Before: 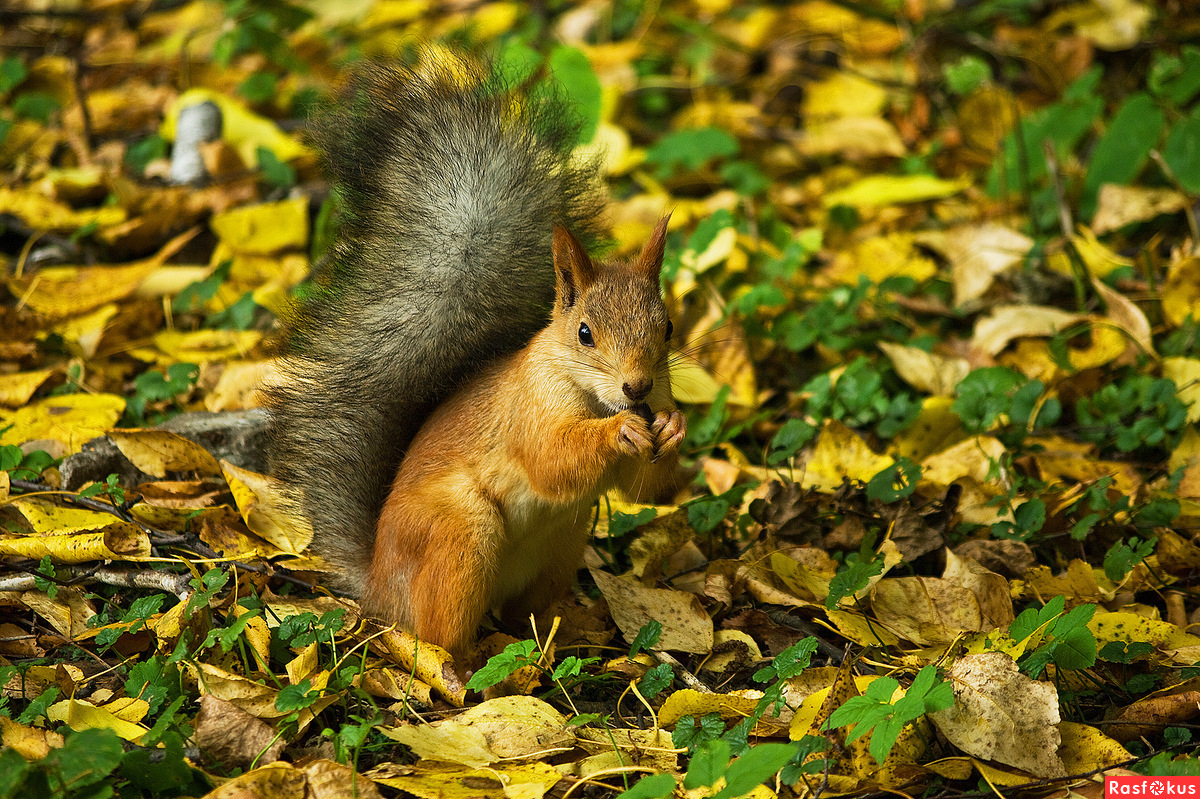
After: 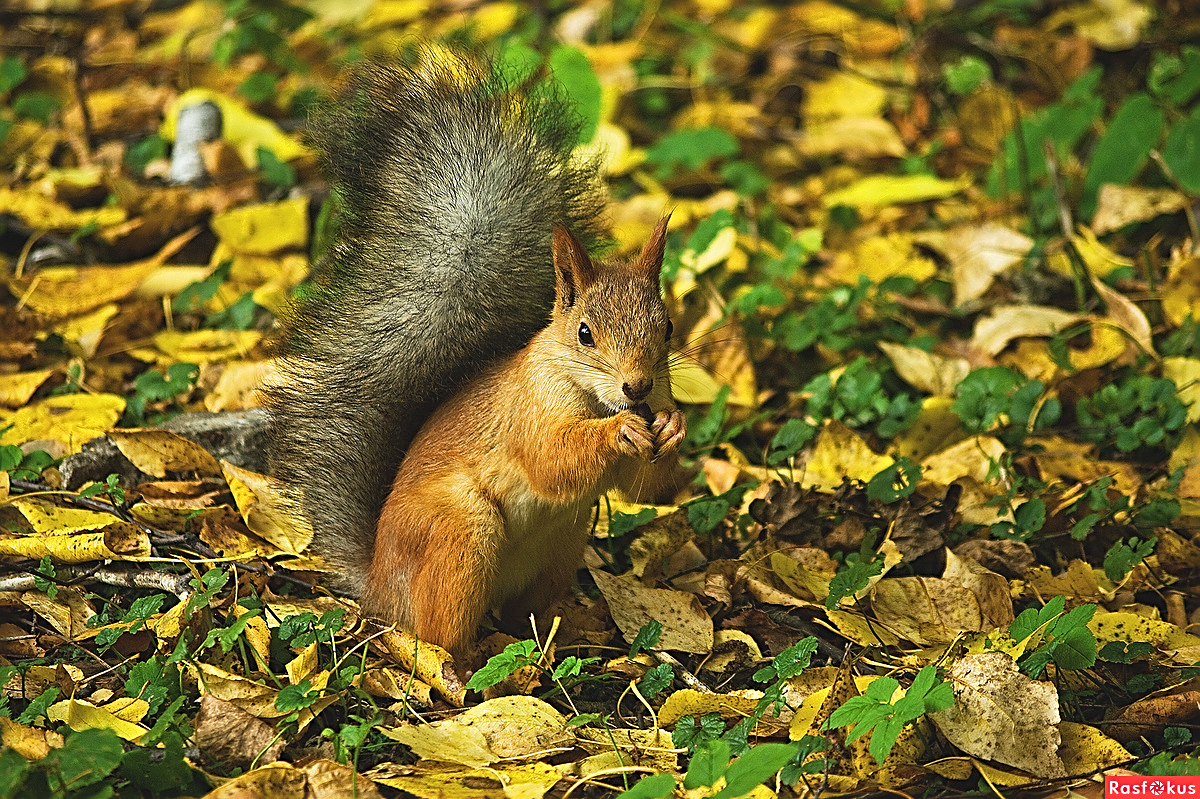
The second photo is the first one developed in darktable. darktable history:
exposure: black level correction -0.008, exposure 0.072 EV, compensate highlight preservation false
sharpen: radius 2.632, amount 0.658
